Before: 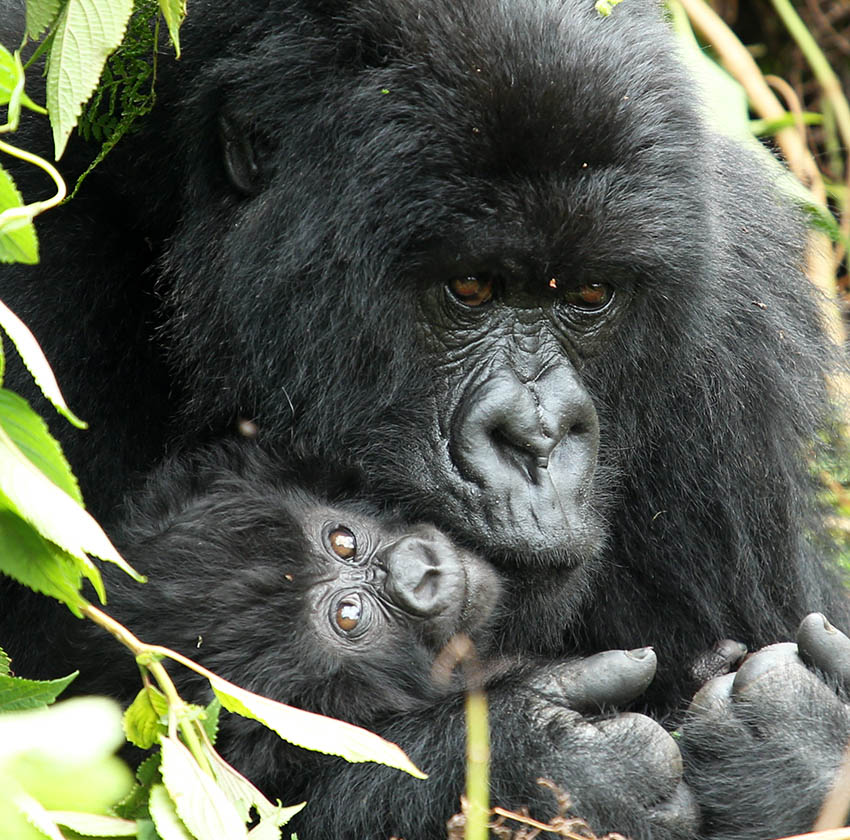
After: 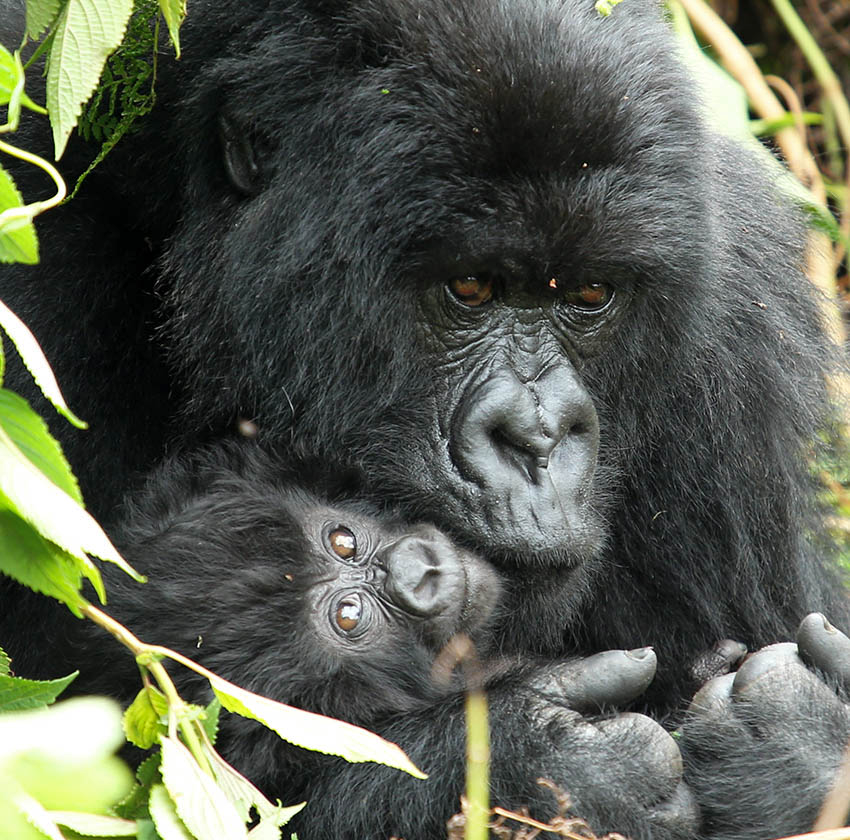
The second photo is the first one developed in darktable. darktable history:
shadows and highlights: shadows 24.88, highlights -25.29, highlights color adjustment 0.705%
